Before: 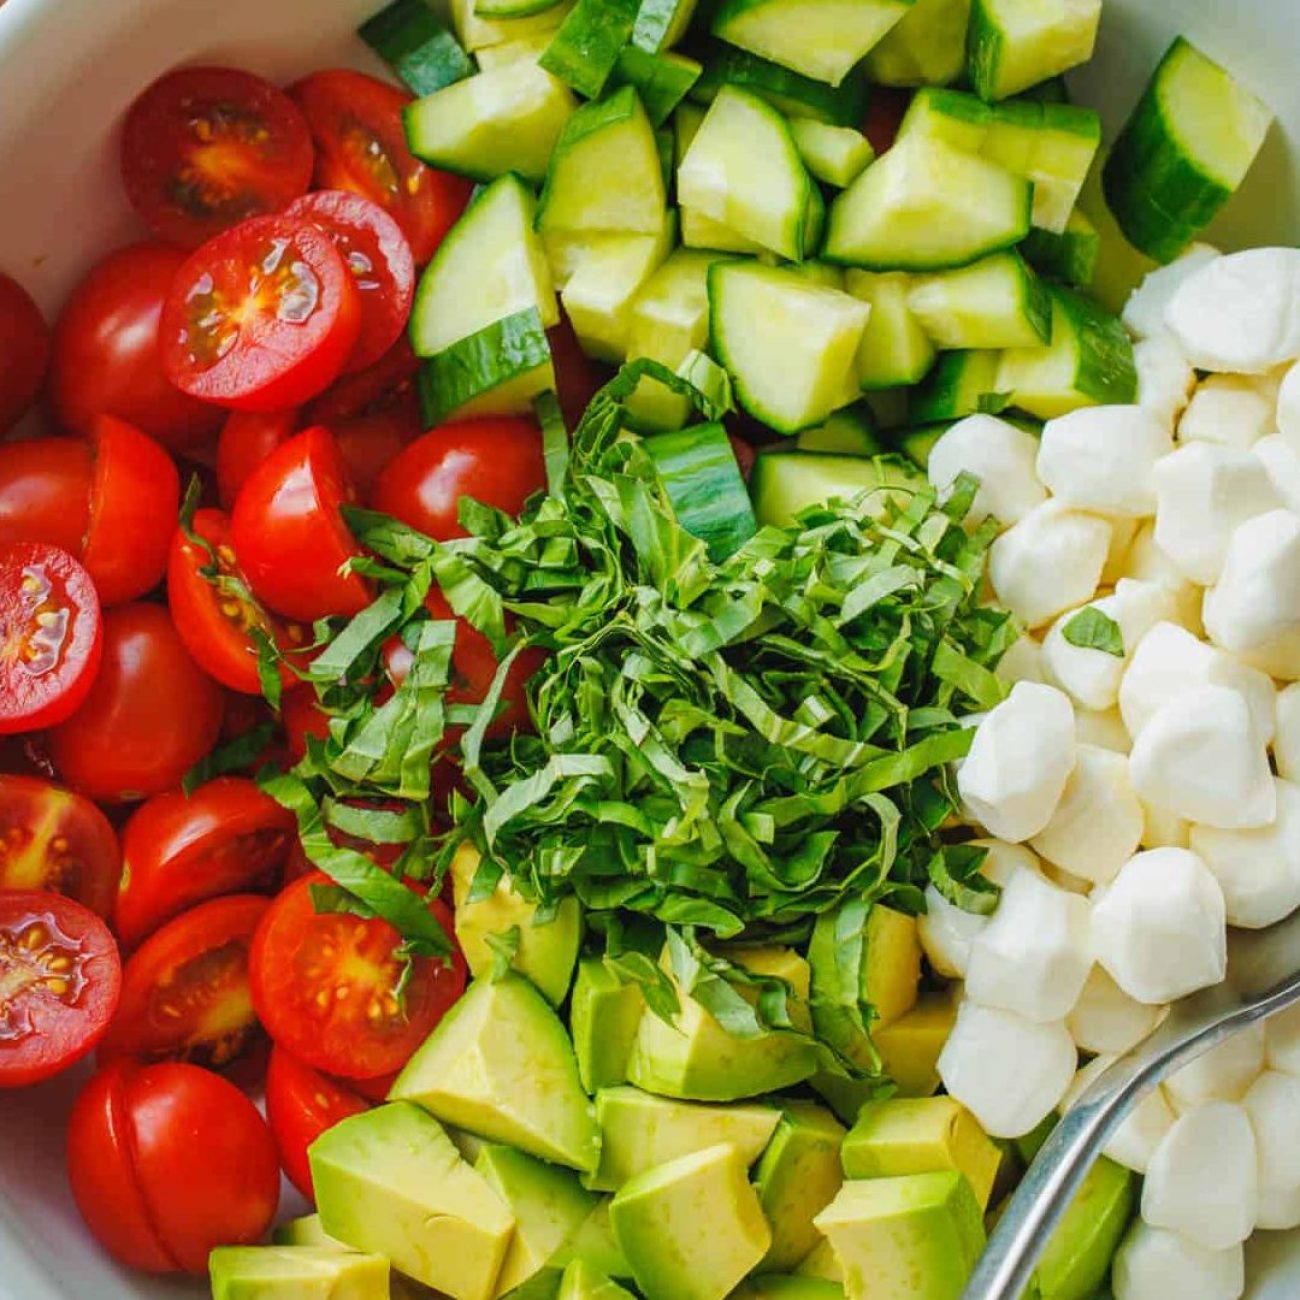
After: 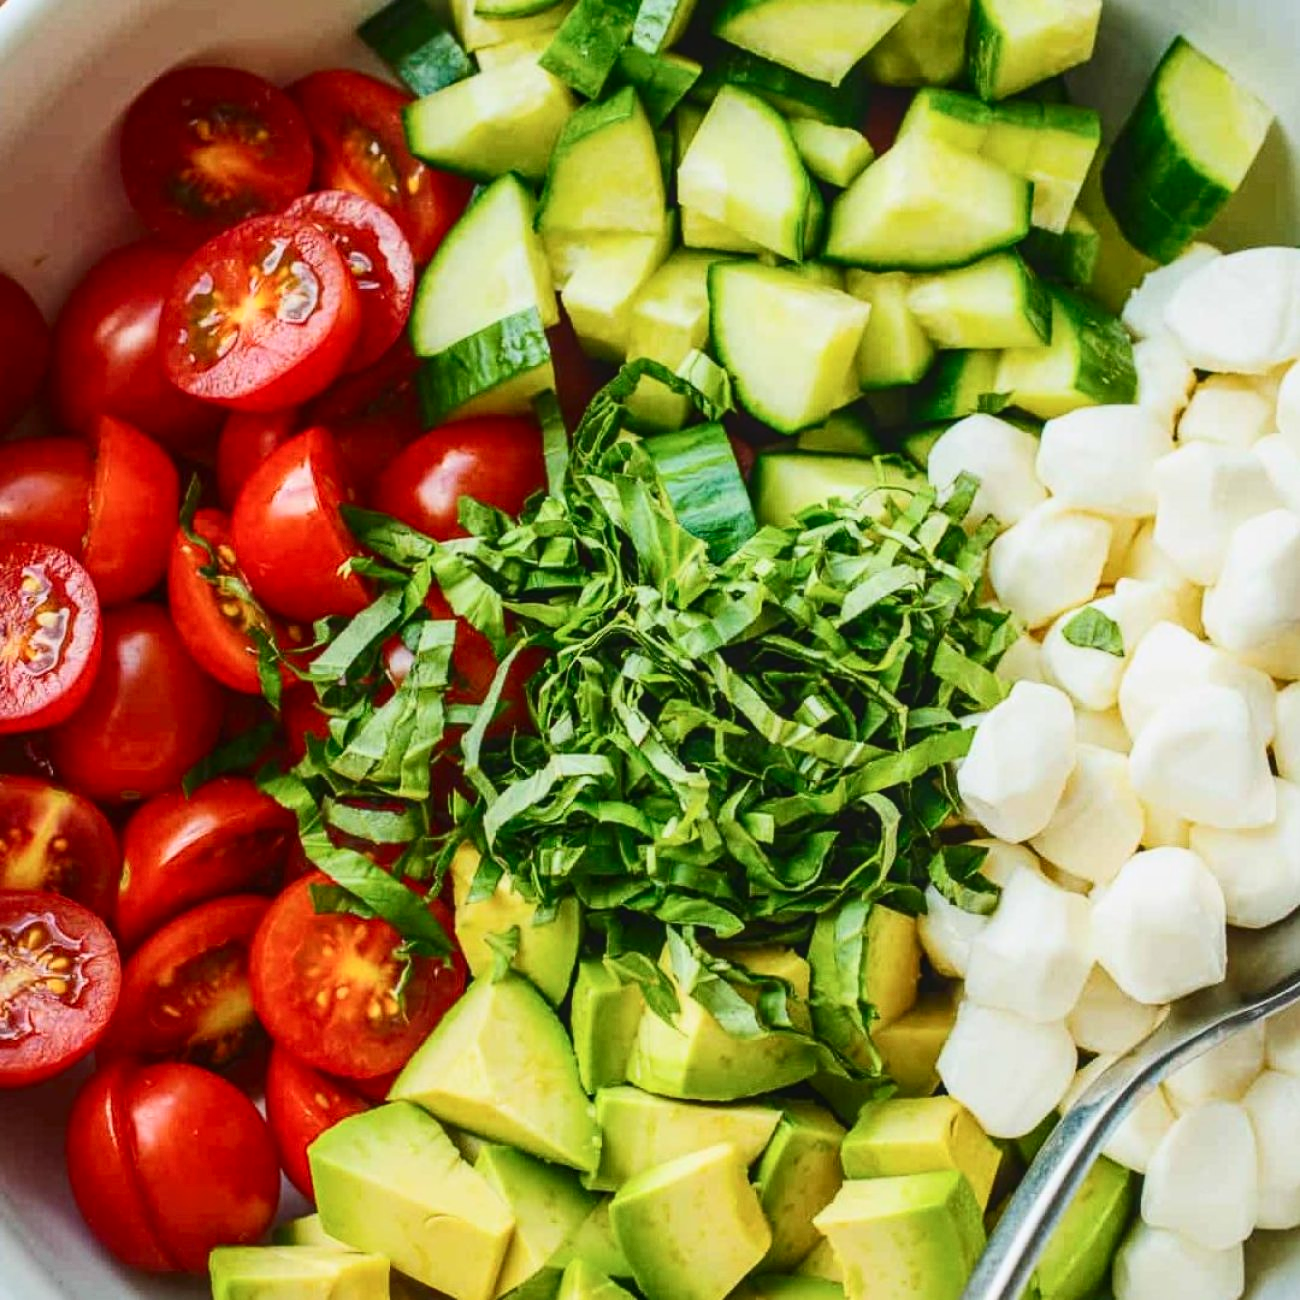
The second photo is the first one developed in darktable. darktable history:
contrast brightness saturation: contrast 0.292
local contrast: detail 109%
